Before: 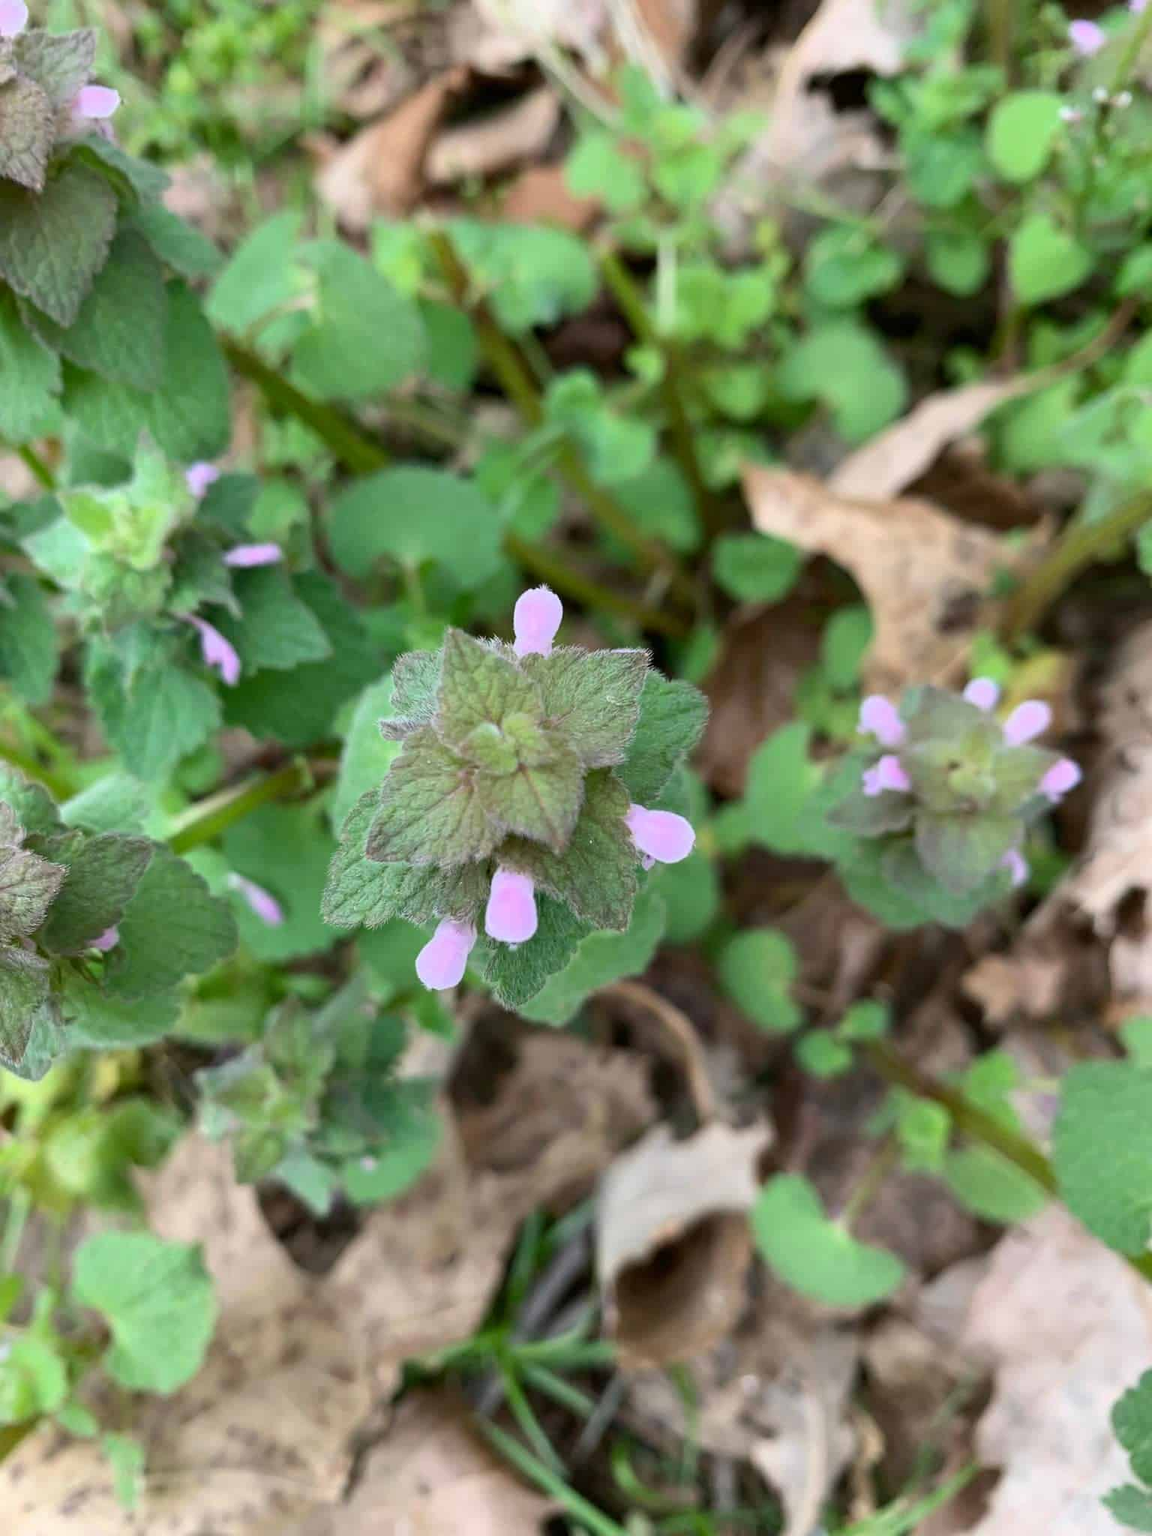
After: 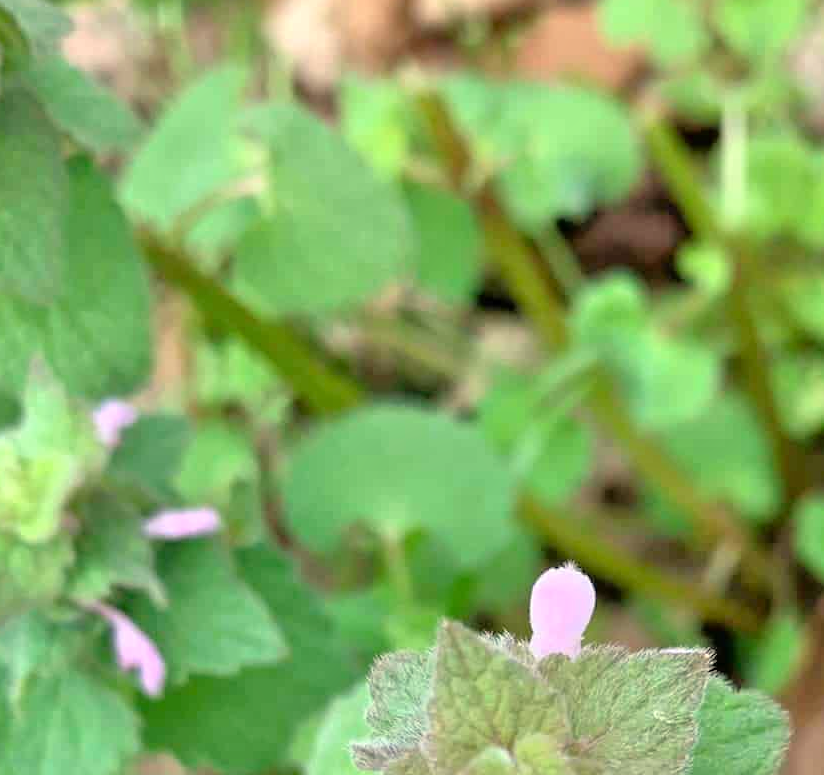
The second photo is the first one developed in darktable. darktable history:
tone equalizer: -7 EV 0.15 EV, -6 EV 0.6 EV, -5 EV 1.15 EV, -4 EV 1.33 EV, -3 EV 1.15 EV, -2 EV 0.6 EV, -1 EV 0.15 EV, mask exposure compensation -0.5 EV
crop: left 10.121%, top 10.631%, right 36.218%, bottom 51.526%
exposure: exposure 0.2 EV, compensate highlight preservation false
white balance: red 1.029, blue 0.92
